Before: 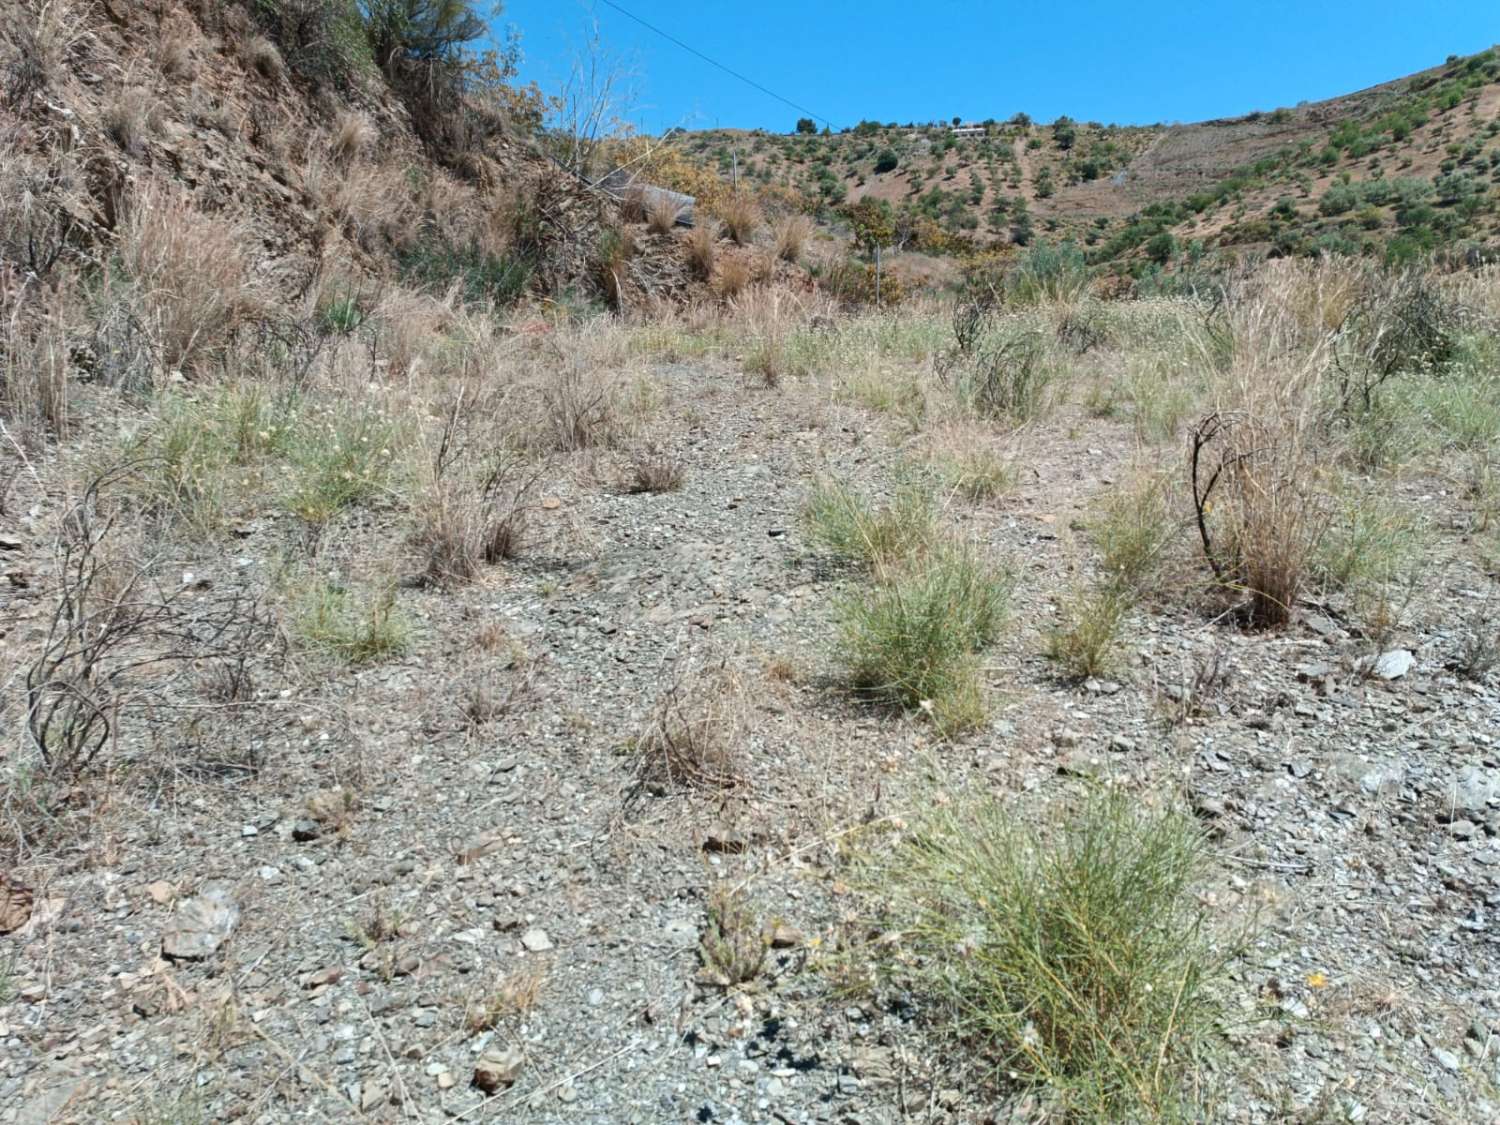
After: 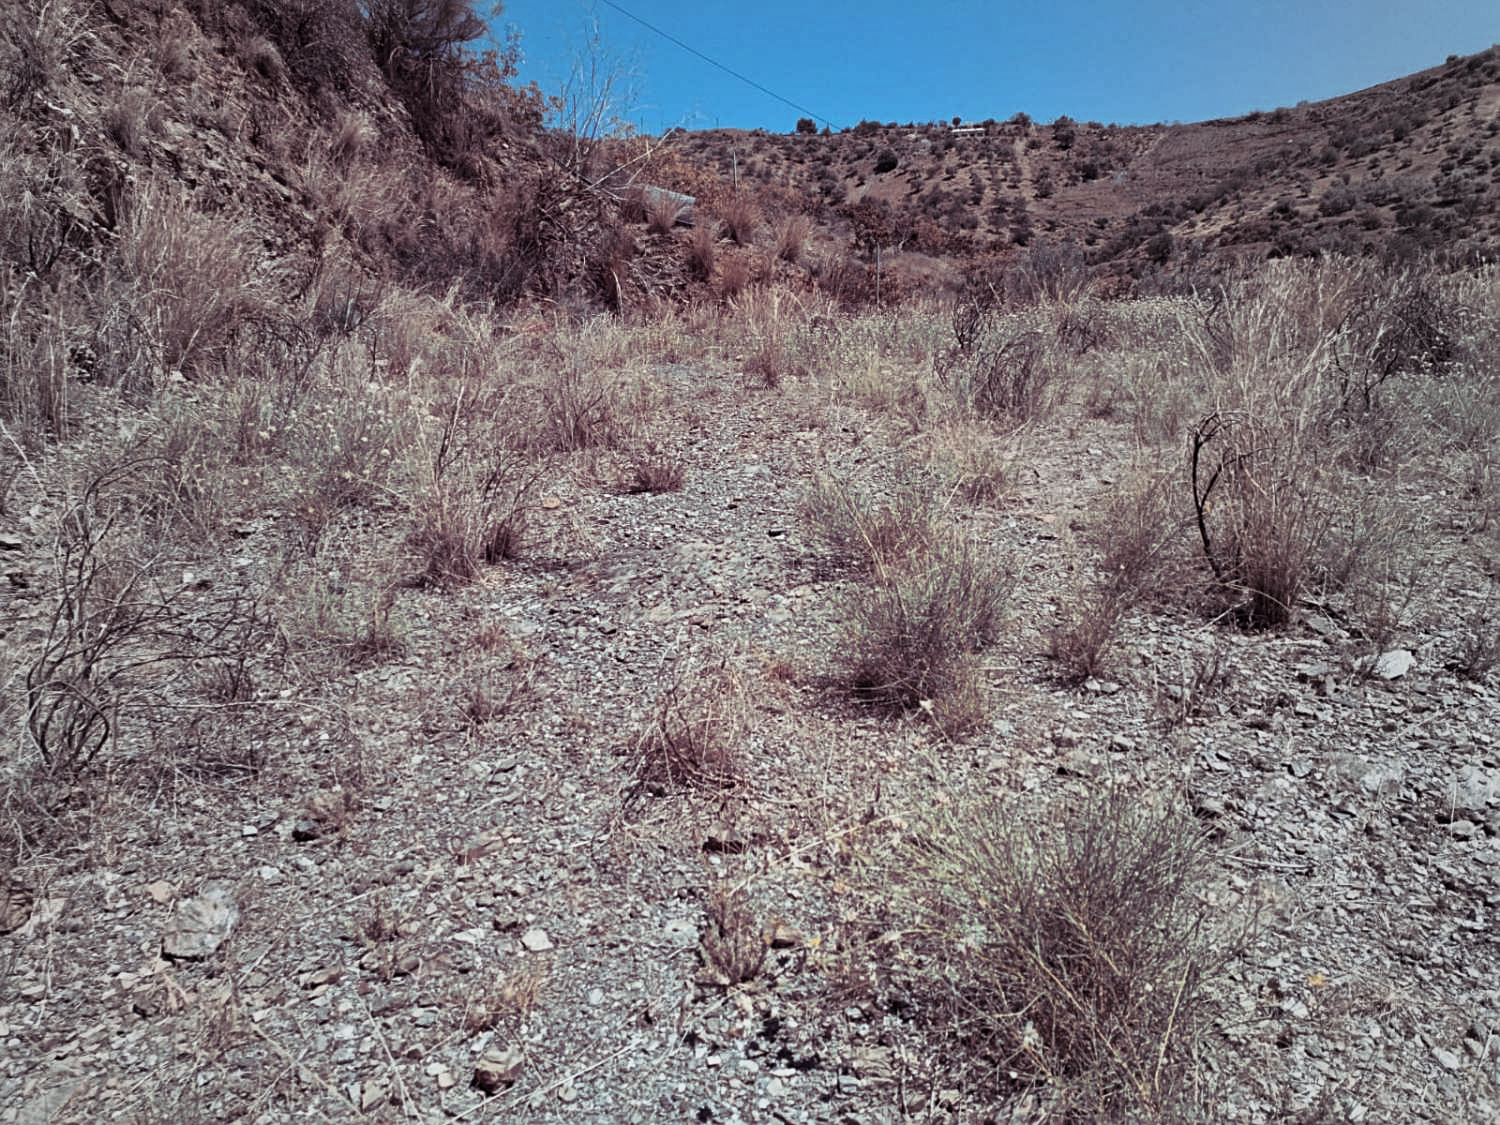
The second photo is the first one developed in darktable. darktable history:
shadows and highlights: radius 337.17, shadows 29.01, soften with gaussian
color look up table: target L [37.99, 65.71, 49.93, 39.19, 55.11, 70.72, 62.66, 40.02, 51.12, 30.33, 72.53, 71.94, 28.78, 55.26, 42.1, 81.73, 51.94, 51.04, 96.54, 81.26, 66.77, 50.87, 35.66, 20.46, 0 ×25], target a [13.56, 18.13, -4.88, -1.533, 8.84, -33.4, 36.07, 10.41, 48.24, 22.98, -23.71, 19.36, 14.18, -38.34, 53.38, 4.04, 49.99, -28.63, -0.43, -0.64, -0.73, -0.15, -0.42, -0.08, 0 ×25], target b [14.06, 17.81, -21.93, 1.533, -25.4, -0.2, 57.1, -45.96, 16.25, -21.59, 57.26, 67.86, -50.3, 31.37, 28.19, 79.82, -14.57, -28.64, 1.19, -0.34, -0.5, -0.27, -1.23, -0.97, 0 ×25], num patches 24
base curve: curves: ch0 [(0, 0) (0.257, 0.25) (0.482, 0.586) (0.757, 0.871) (1, 1)]
sharpen: radius 2.167, amount 0.381, threshold 0
exposure: exposure -0.462 EV, compensate highlight preservation false
contrast brightness saturation: contrast 0.08, saturation 0.2
split-toning: shadows › hue 316.8°, shadows › saturation 0.47, highlights › hue 201.6°, highlights › saturation 0, balance -41.97, compress 28.01%
vignetting: fall-off start 18.21%, fall-off radius 137.95%, brightness -0.207, center (-0.078, 0.066), width/height ratio 0.62, shape 0.59
